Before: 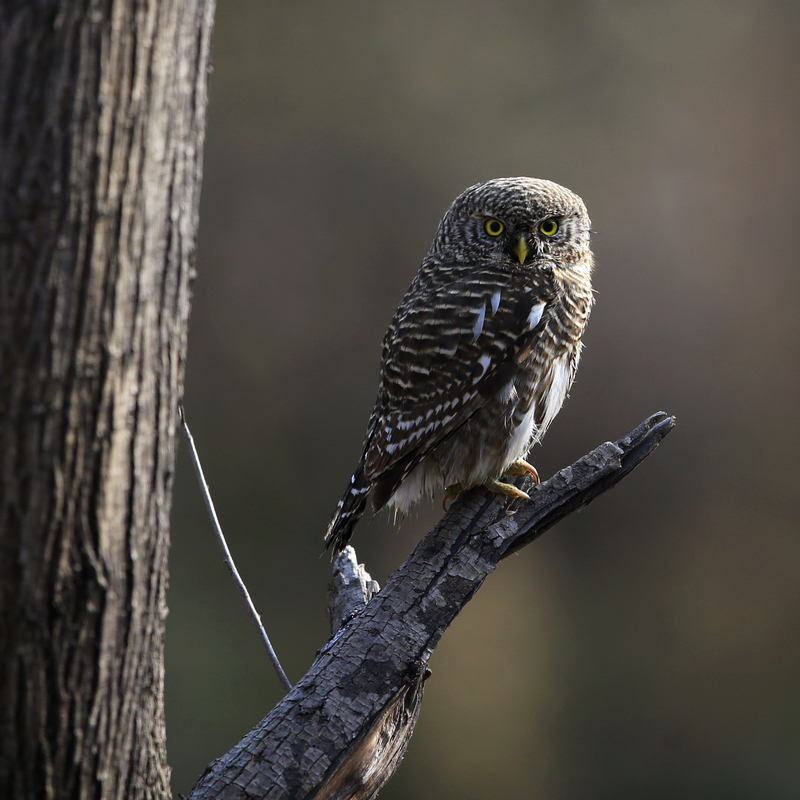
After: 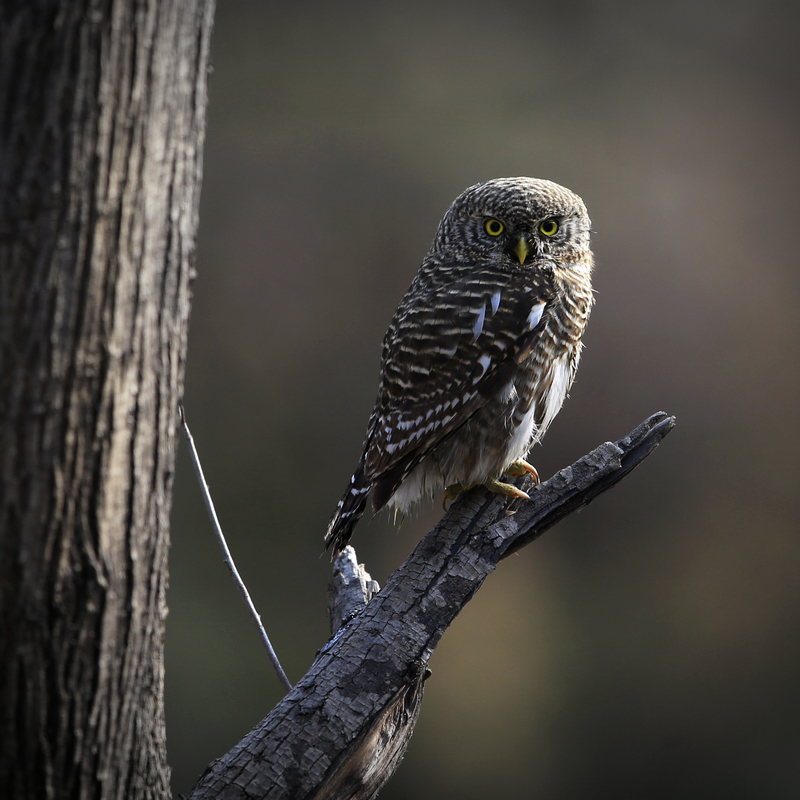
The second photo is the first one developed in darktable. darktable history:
vignetting: fall-off start 100.51%, width/height ratio 1.321, unbound false
